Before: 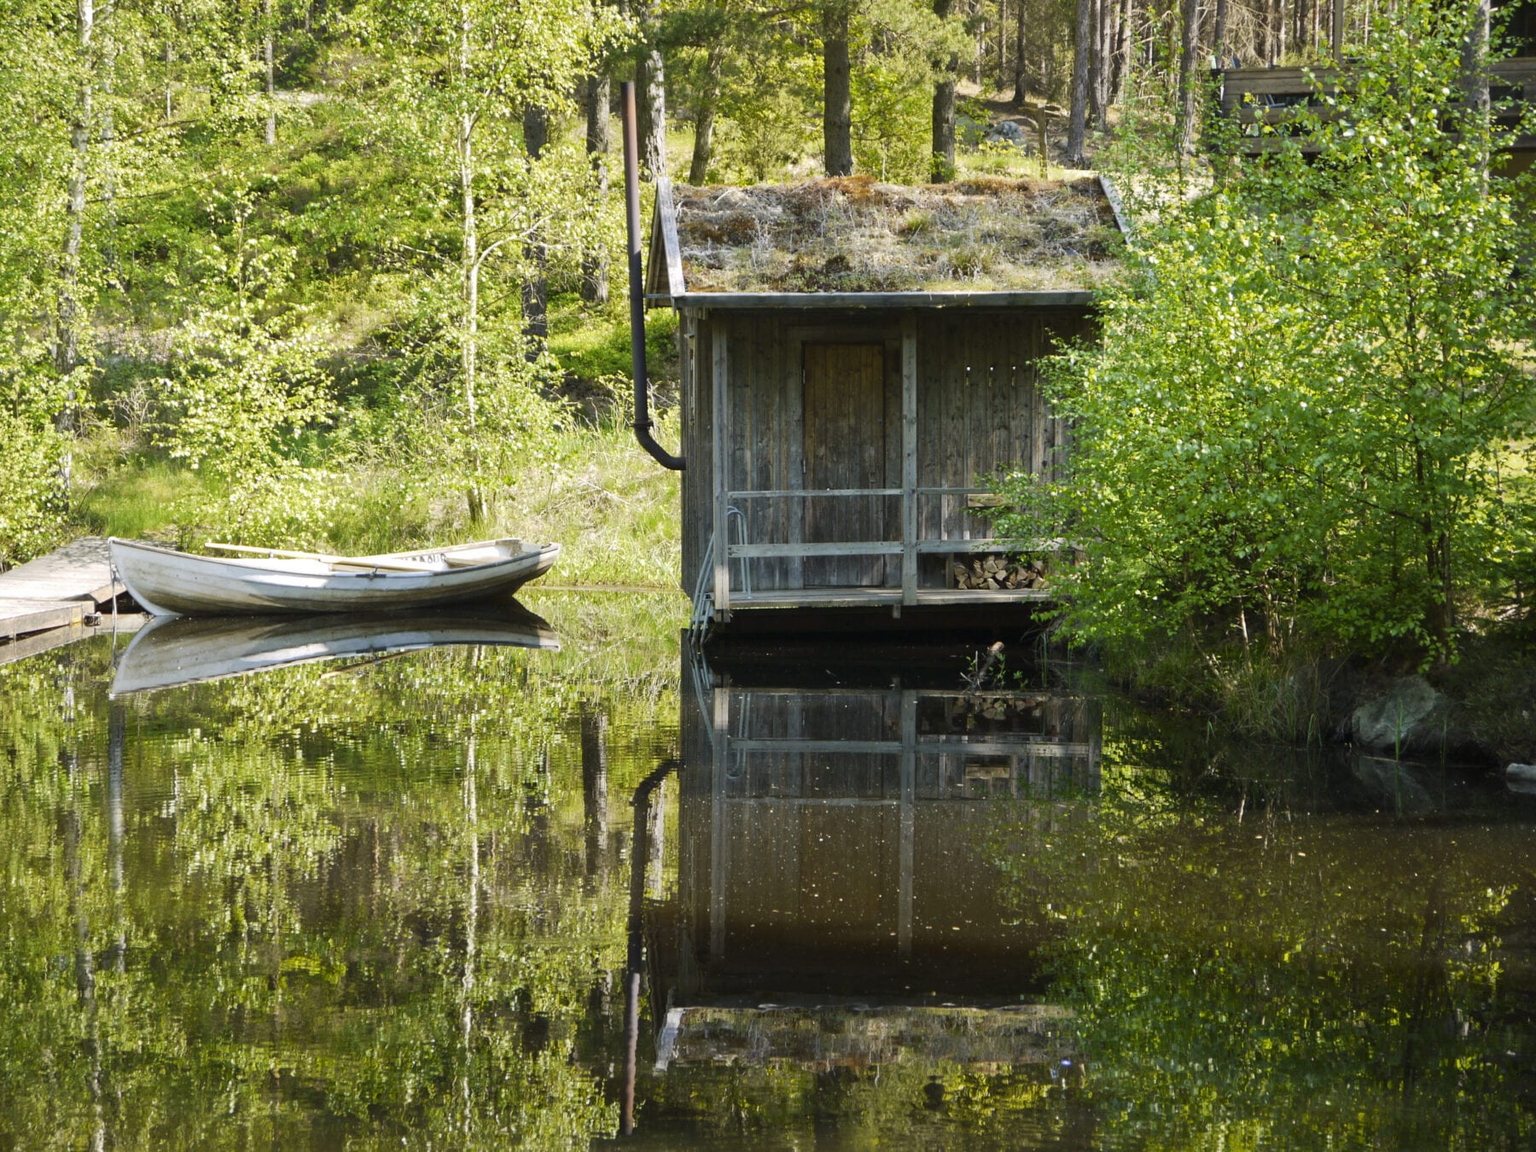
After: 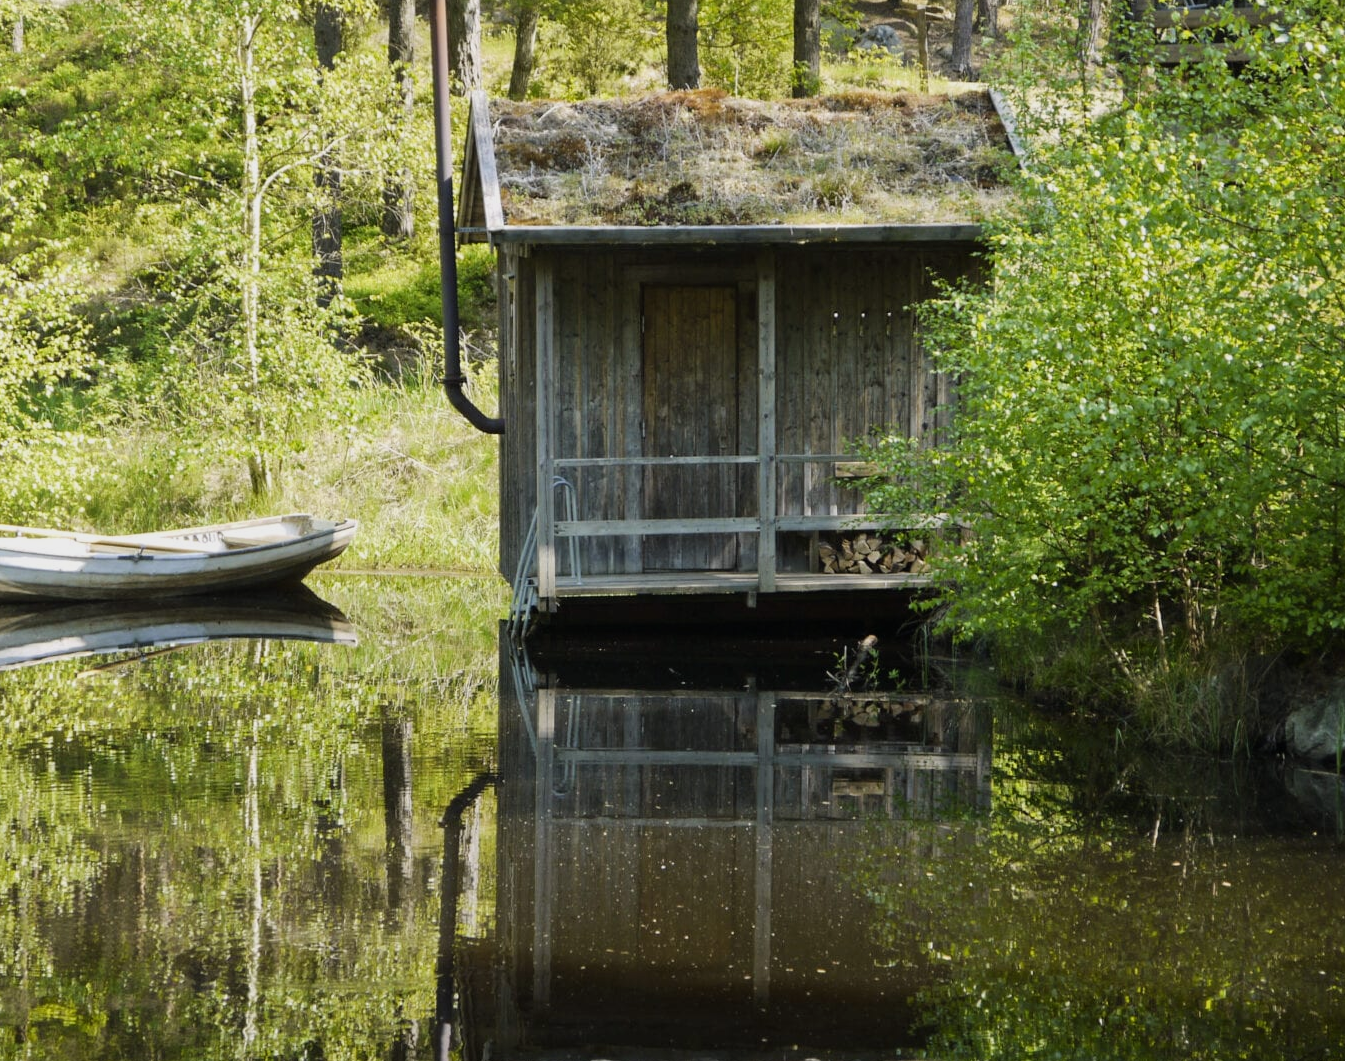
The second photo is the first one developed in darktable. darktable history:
crop: left 16.641%, top 8.712%, right 8.63%, bottom 12.627%
filmic rgb: black relative exposure -11.39 EV, white relative exposure 3.23 EV, hardness 6.84, iterations of high-quality reconstruction 0
